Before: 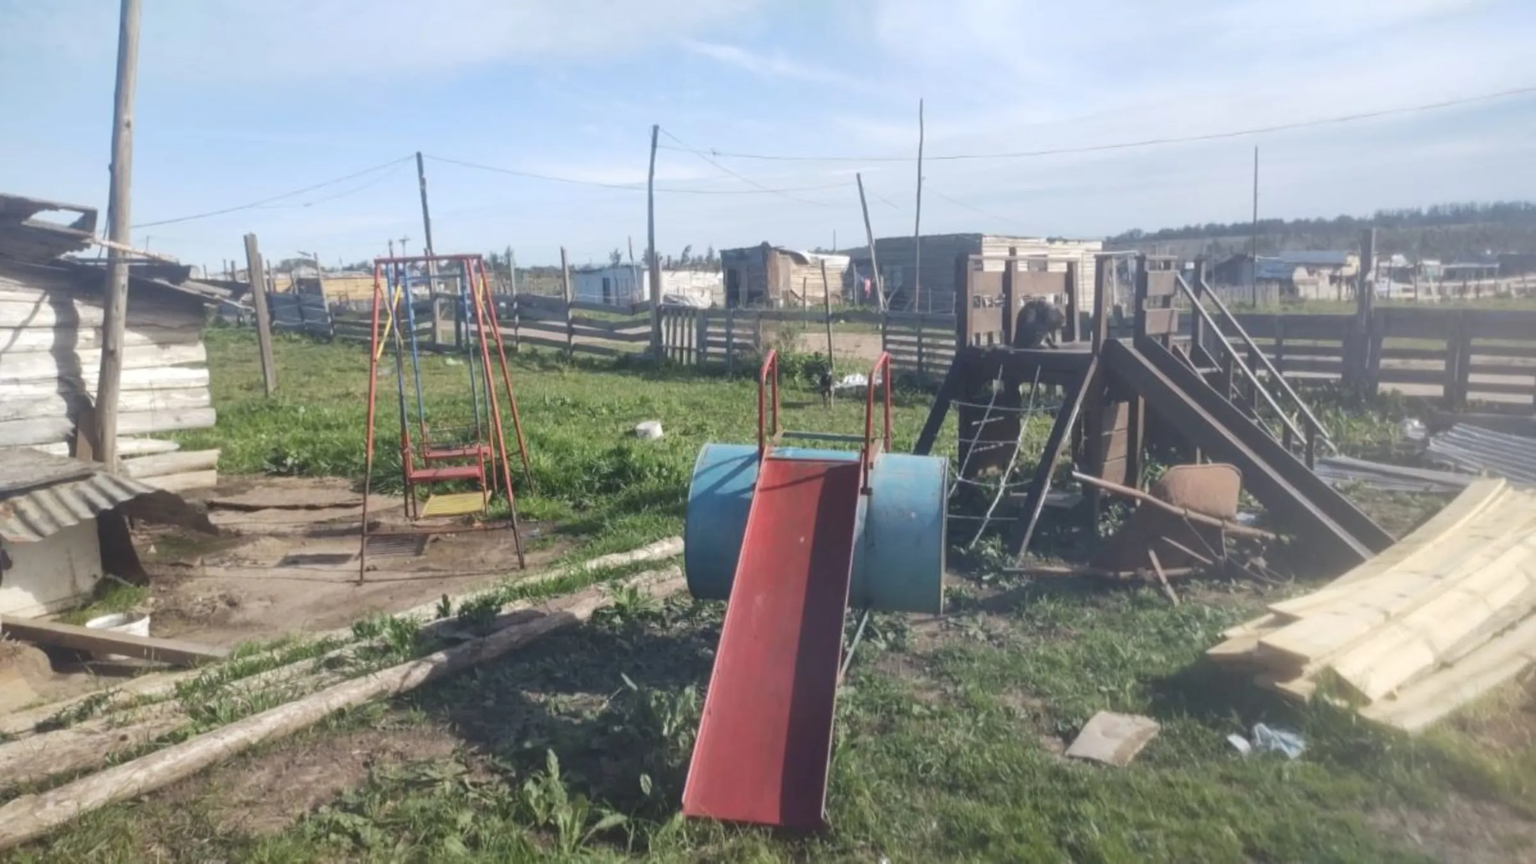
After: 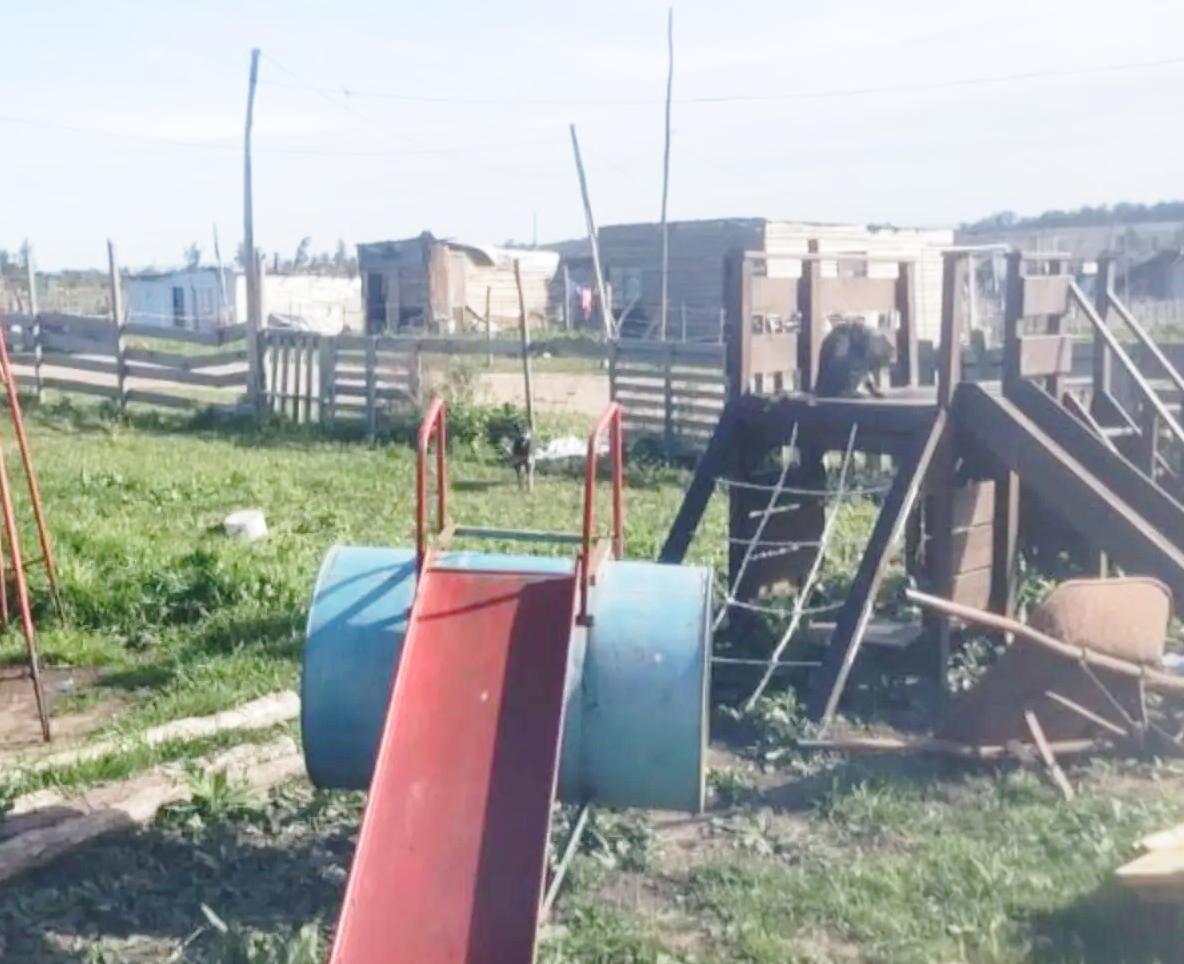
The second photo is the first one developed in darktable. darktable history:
base curve: curves: ch0 [(0, 0) (0.028, 0.03) (0.121, 0.232) (0.46, 0.748) (0.859, 0.968) (1, 1)], preserve colors none
crop: left 32.061%, top 10.945%, right 18.566%, bottom 17.589%
